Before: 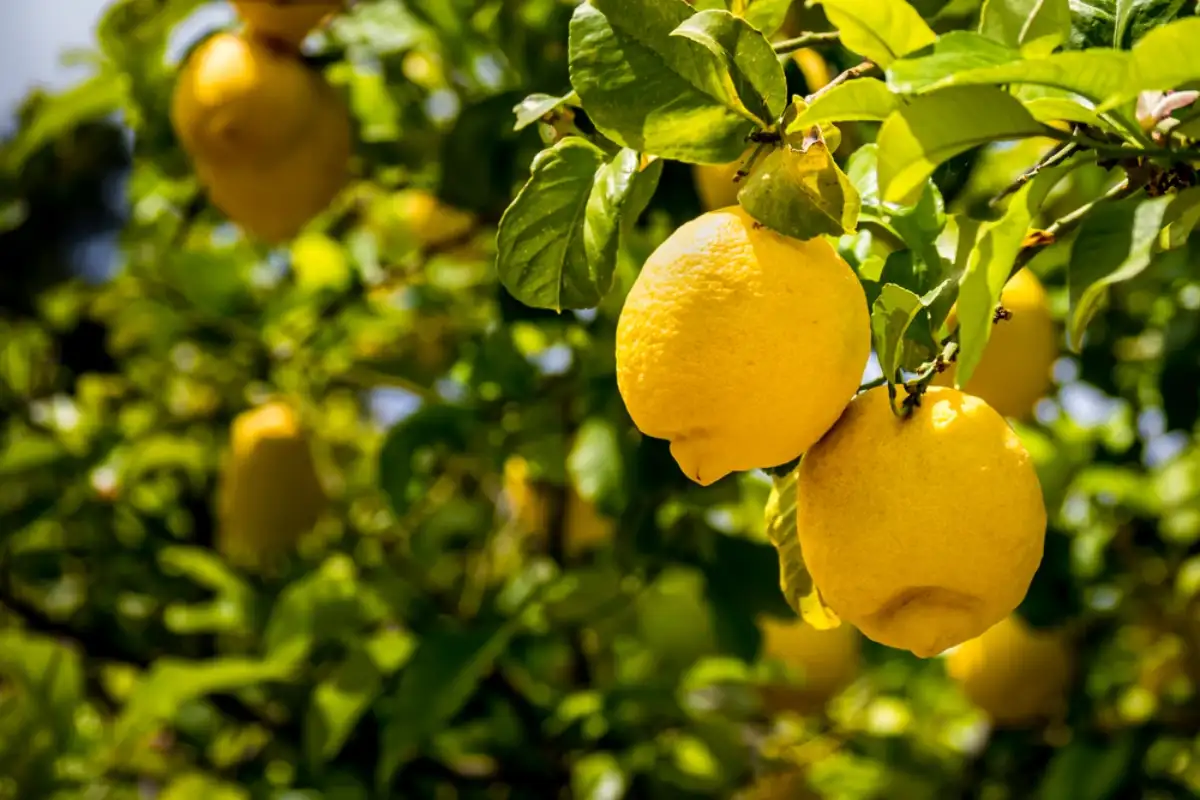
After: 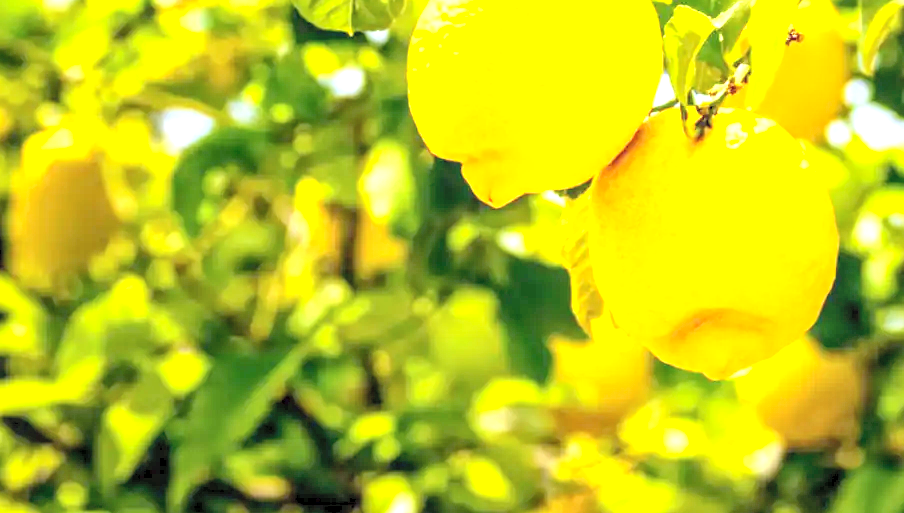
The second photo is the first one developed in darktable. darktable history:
exposure: exposure 1.992 EV, compensate exposure bias true, compensate highlight preservation false
crop and rotate: left 17.37%, top 34.855%, right 7.26%, bottom 0.944%
contrast brightness saturation: contrast 0.101, brightness 0.313, saturation 0.144
local contrast: on, module defaults
tone curve: curves: ch0 [(0, 0) (0.641, 0.691) (1, 1)], preserve colors none
